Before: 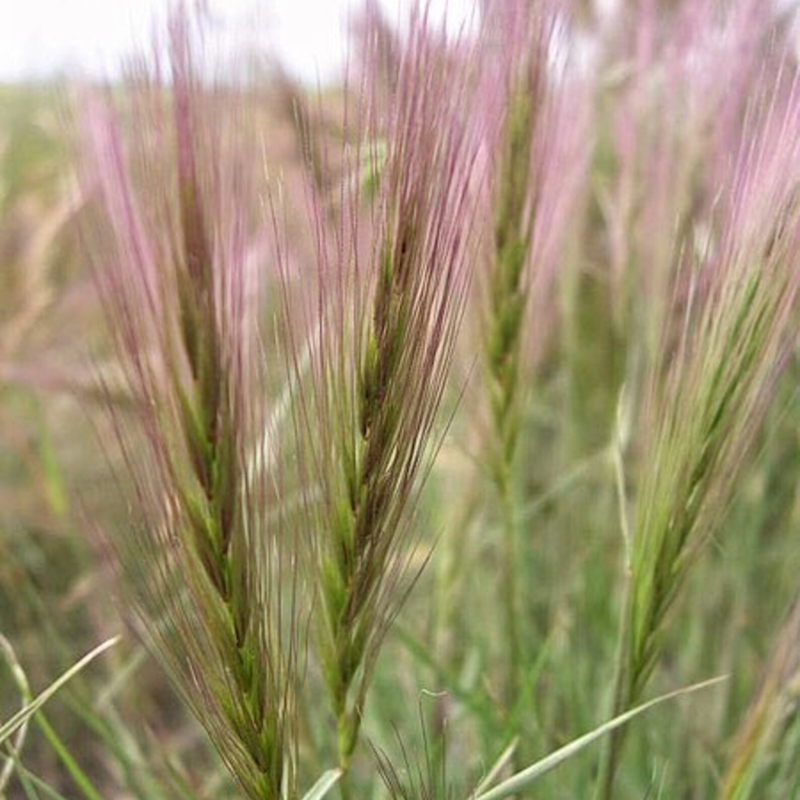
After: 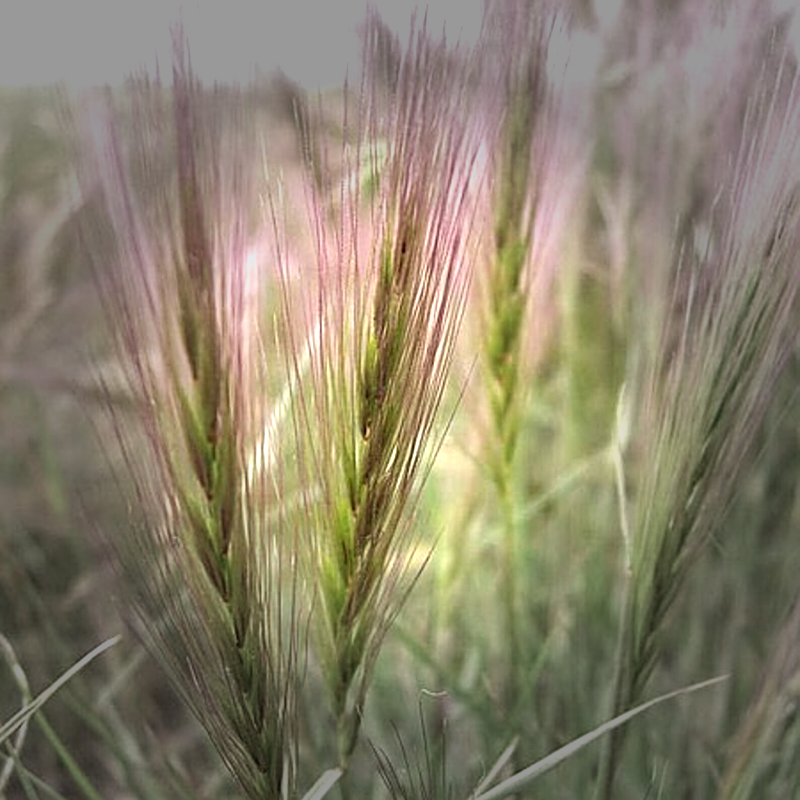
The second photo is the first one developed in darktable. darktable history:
velvia: strength 6.47%
exposure: exposure 0.722 EV, compensate highlight preservation false
sharpen: on, module defaults
vignetting: fall-off start 40.6%, fall-off radius 41.11%, brightness -0.683
